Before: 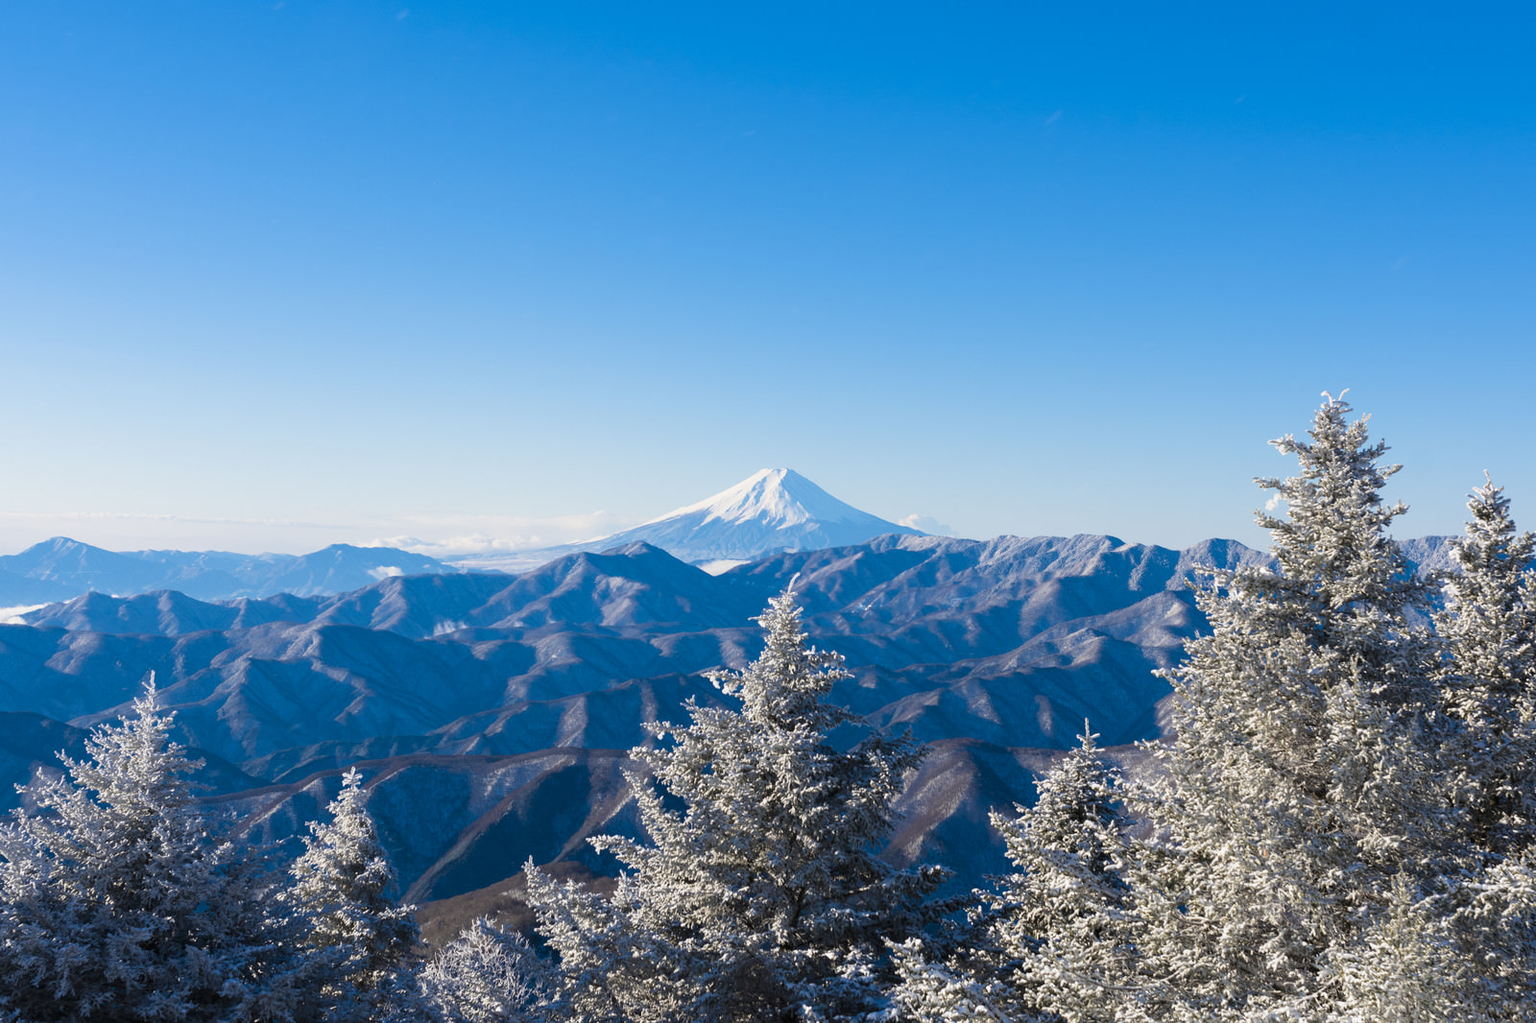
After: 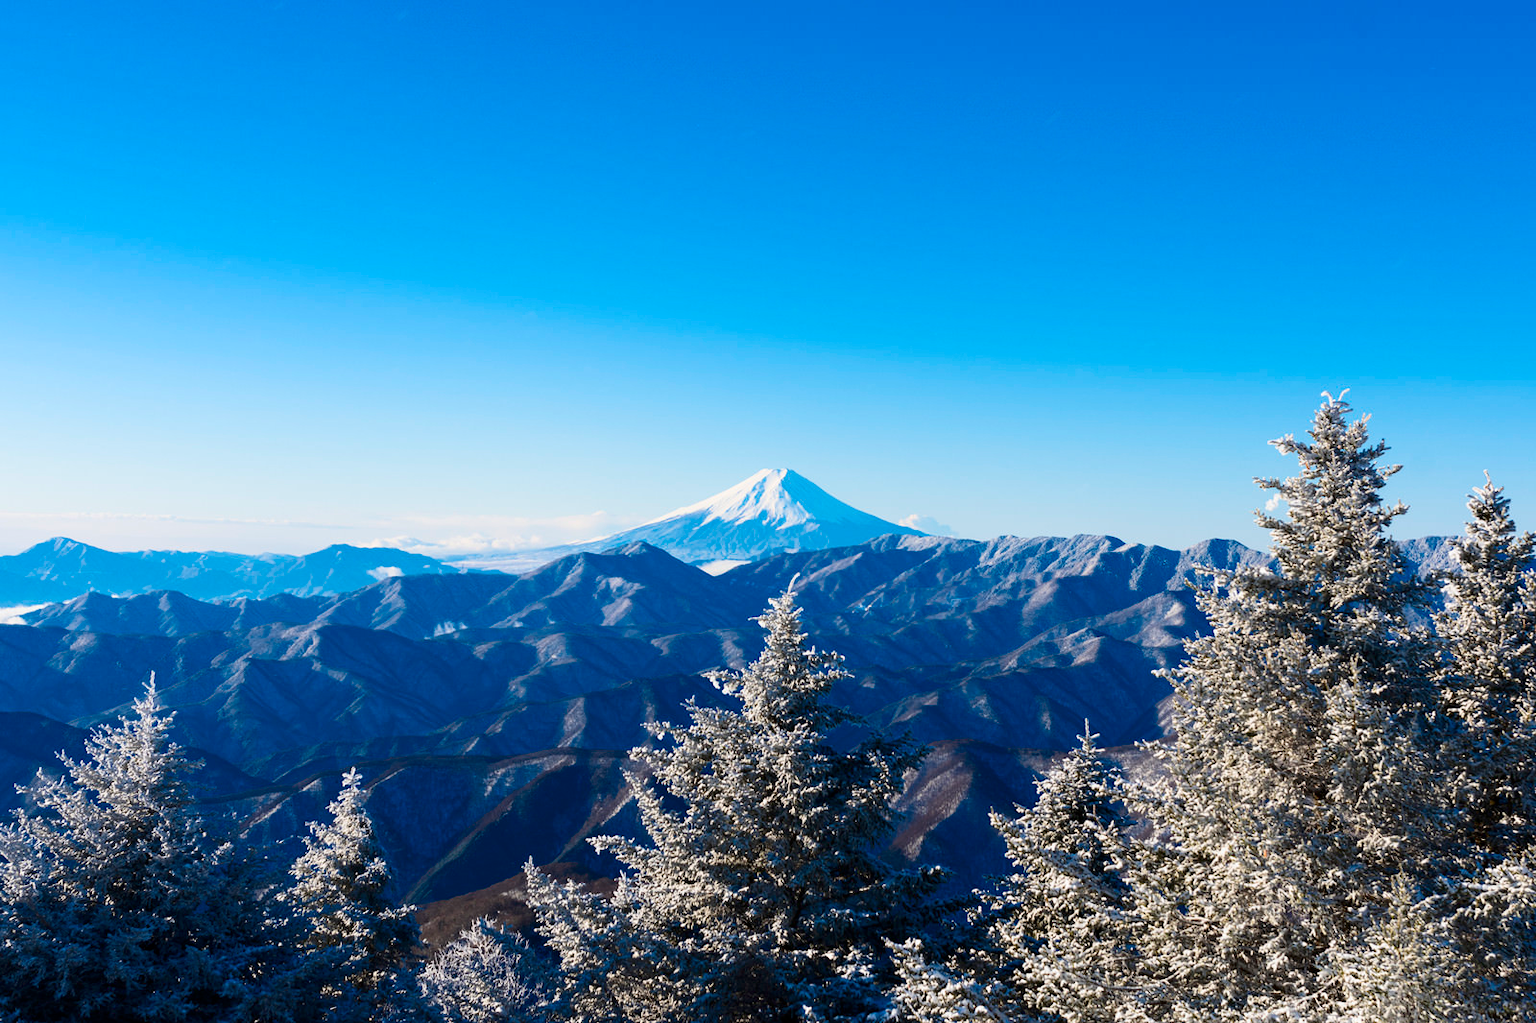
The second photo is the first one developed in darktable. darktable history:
contrast brightness saturation: contrast 0.189, brightness -0.101, saturation 0.209
